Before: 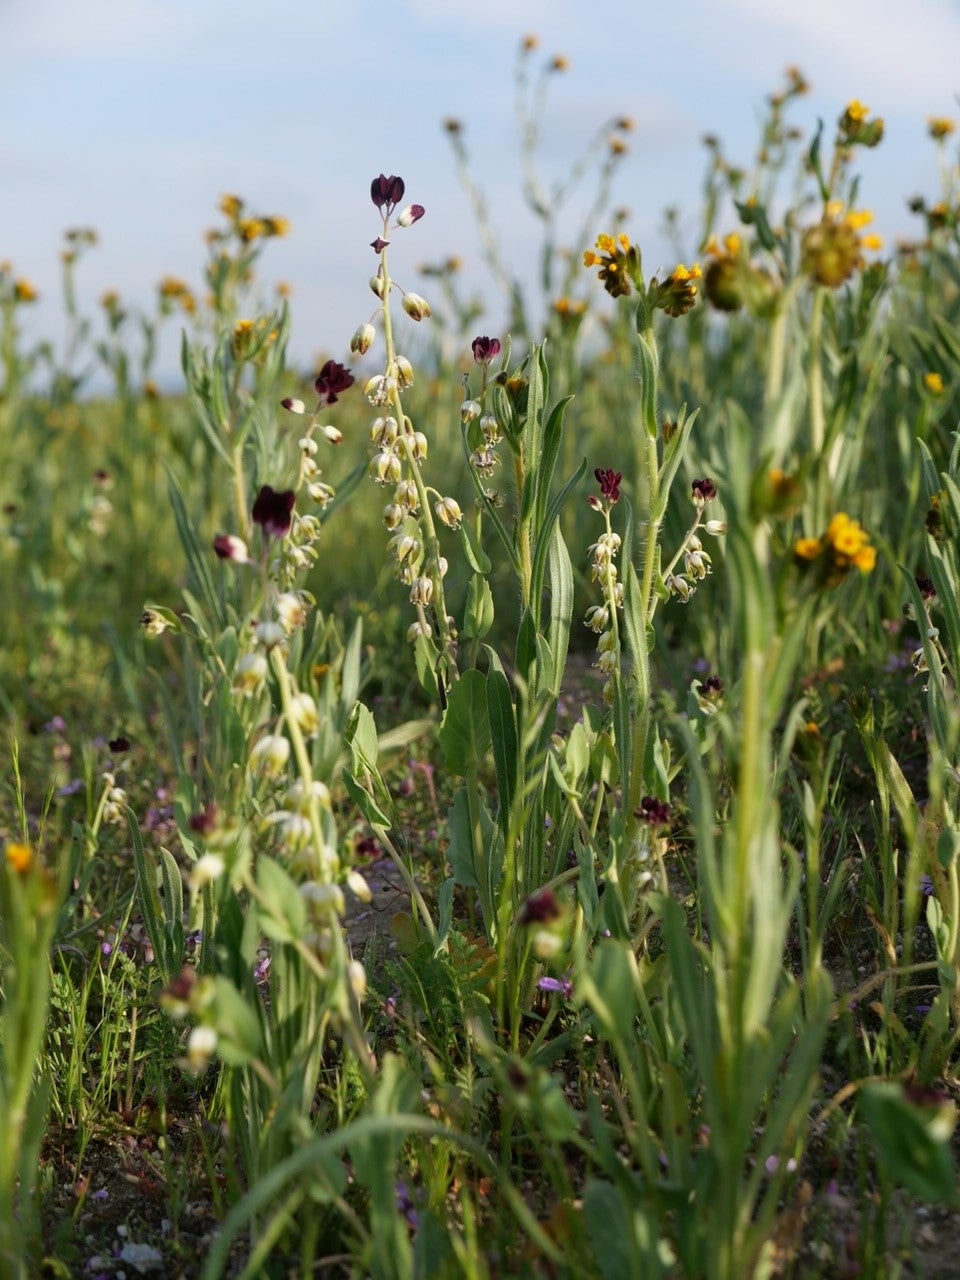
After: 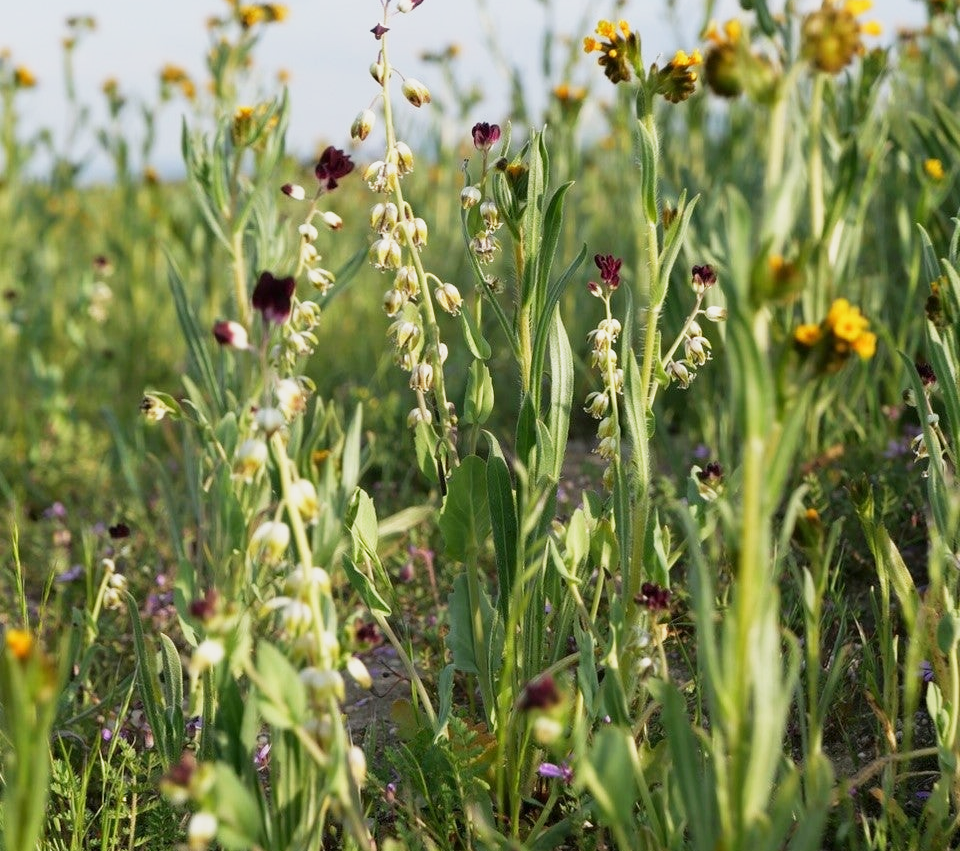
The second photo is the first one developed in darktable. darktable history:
crop: top 16.727%, bottom 16.727%
base curve: curves: ch0 [(0, 0) (0.088, 0.125) (0.176, 0.251) (0.354, 0.501) (0.613, 0.749) (1, 0.877)], preserve colors none
